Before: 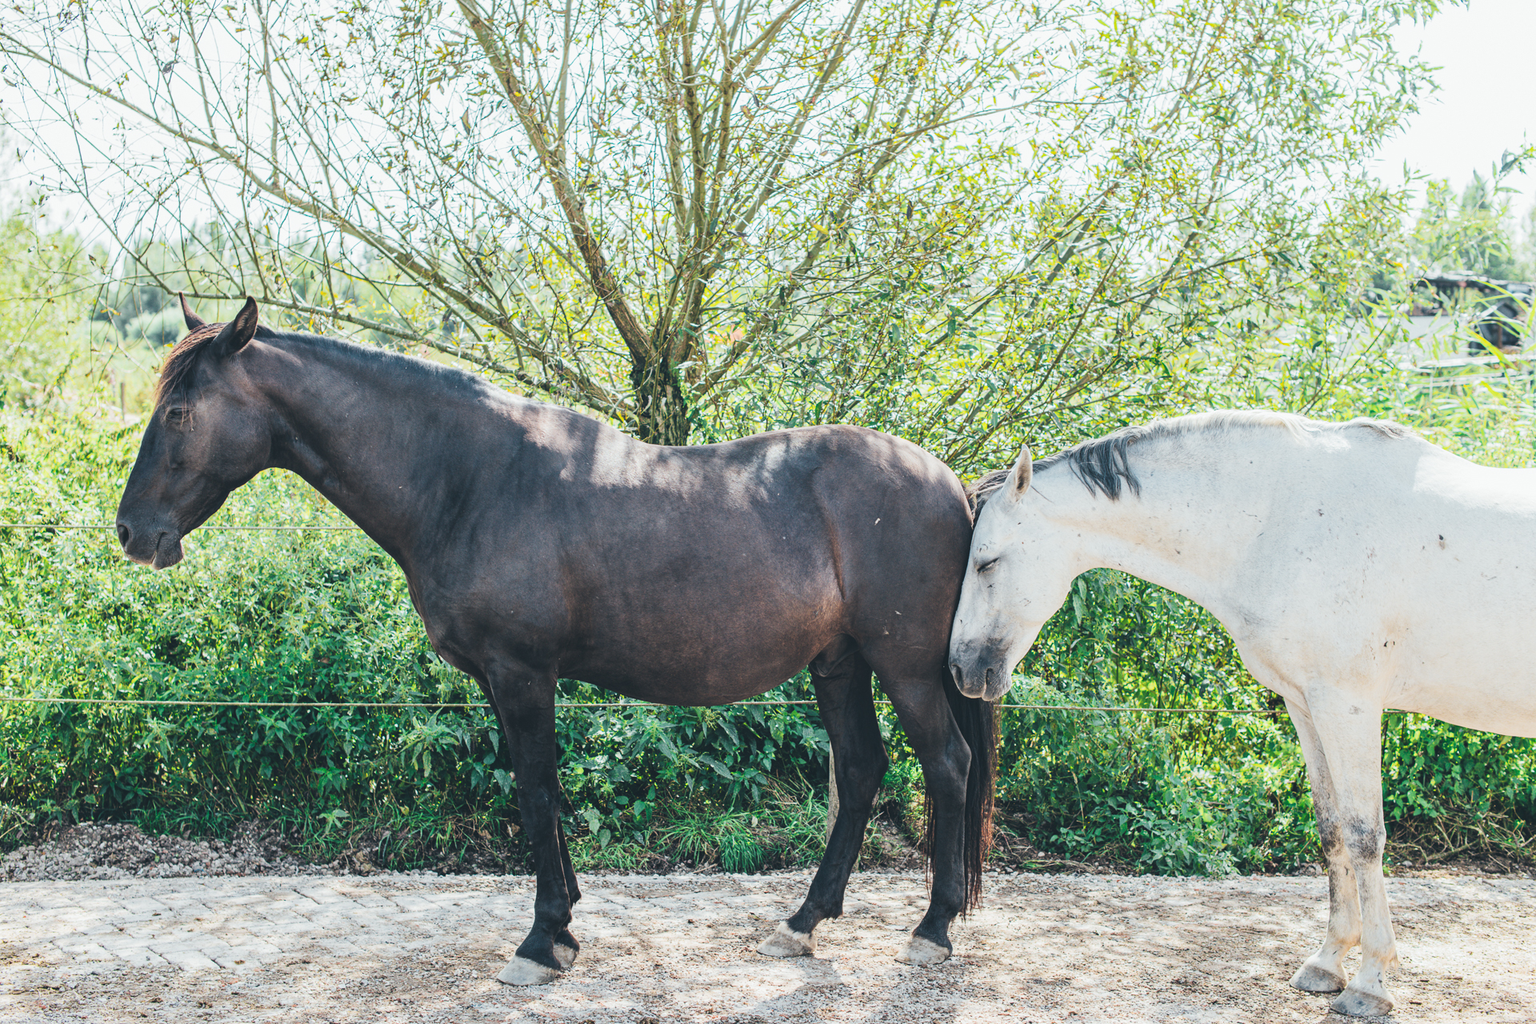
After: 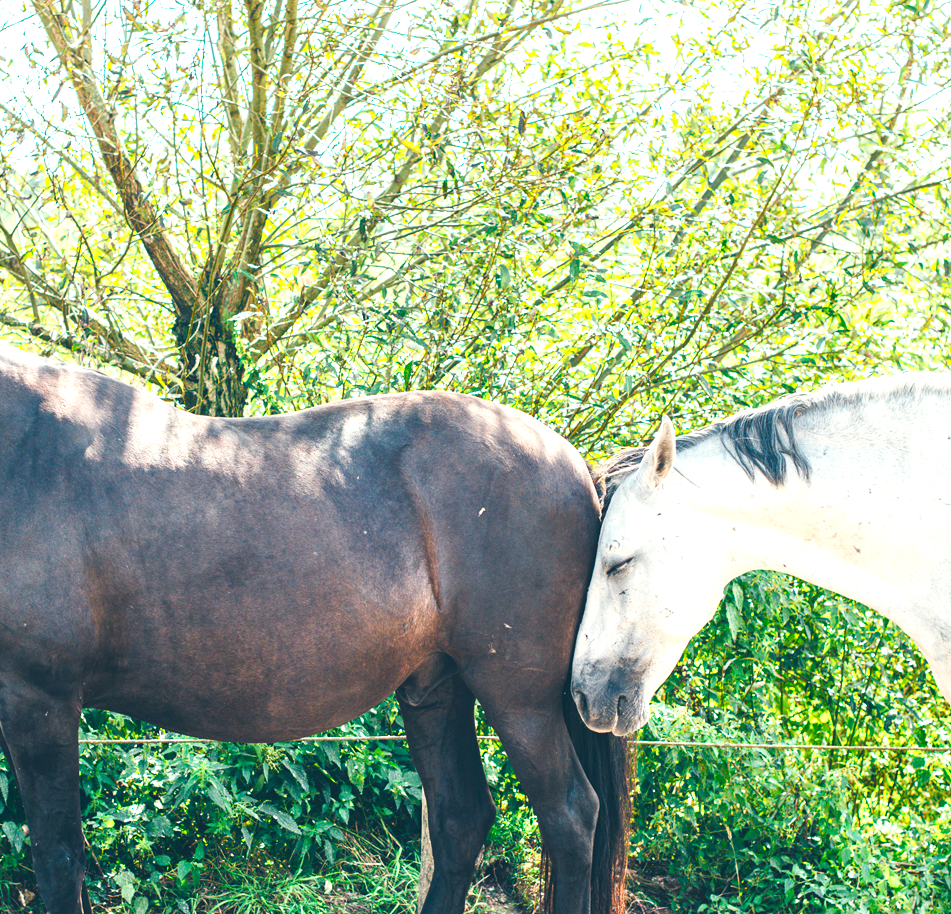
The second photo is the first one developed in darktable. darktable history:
color balance rgb: shadows lift › chroma 1%, shadows lift › hue 240.84°, highlights gain › chroma 2%, highlights gain › hue 73.2°, global offset › luminance -0.5%, perceptual saturation grading › global saturation 20%, perceptual saturation grading › highlights -25%, perceptual saturation grading › shadows 50%, global vibrance 15%
tone equalizer: on, module defaults
crop: left 32.075%, top 10.976%, right 18.355%, bottom 17.596%
vibrance: on, module defaults
exposure: black level correction 0, exposure 0.7 EV, compensate exposure bias true, compensate highlight preservation false
